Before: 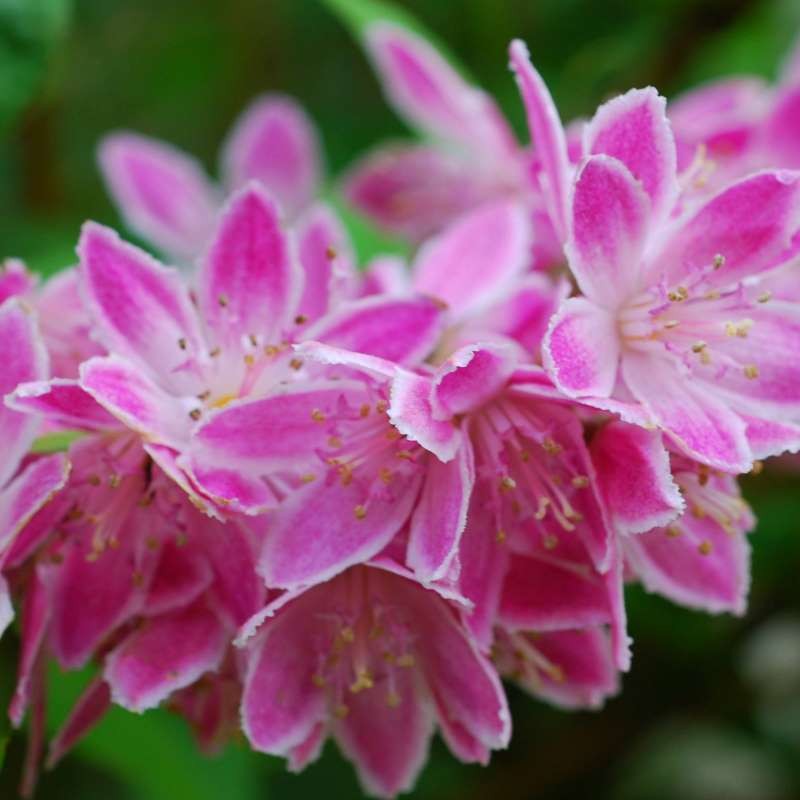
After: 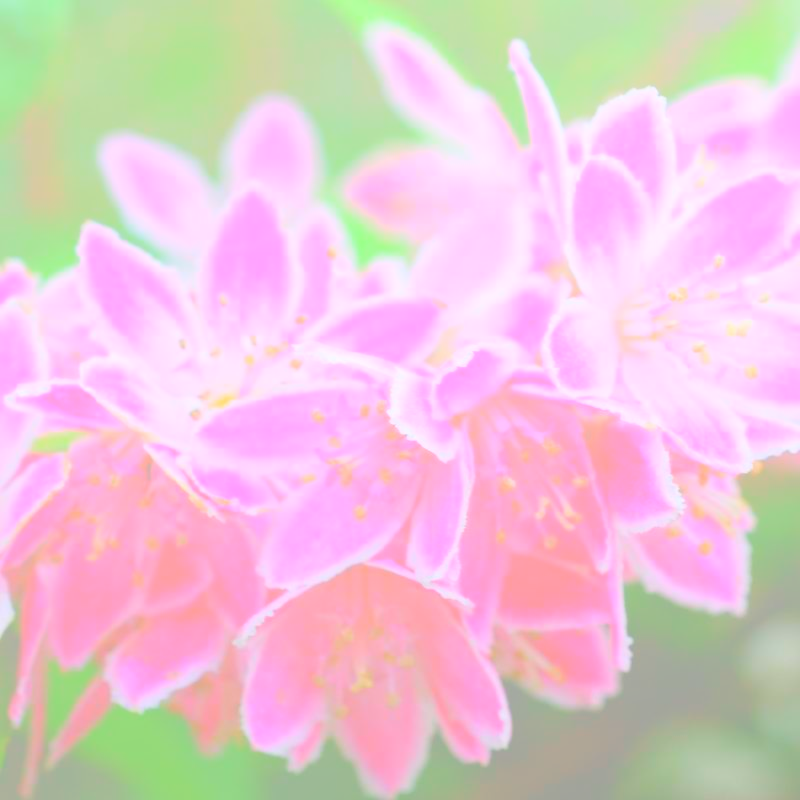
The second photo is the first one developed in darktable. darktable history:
base curve: curves: ch0 [(0, 0) (0.297, 0.298) (1, 1)], preserve colors none
bloom: size 70%, threshold 25%, strength 70%
